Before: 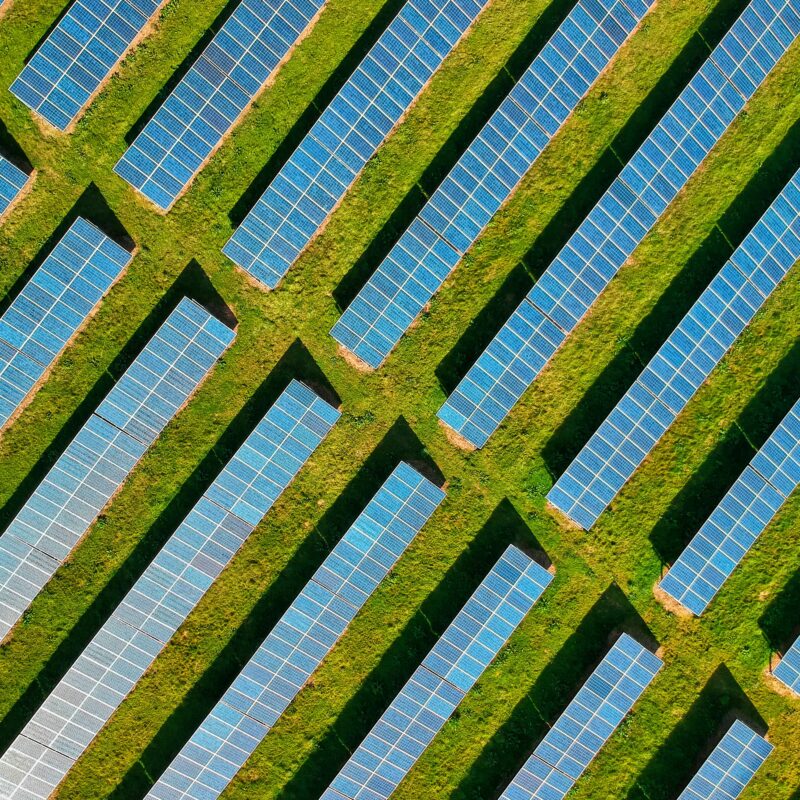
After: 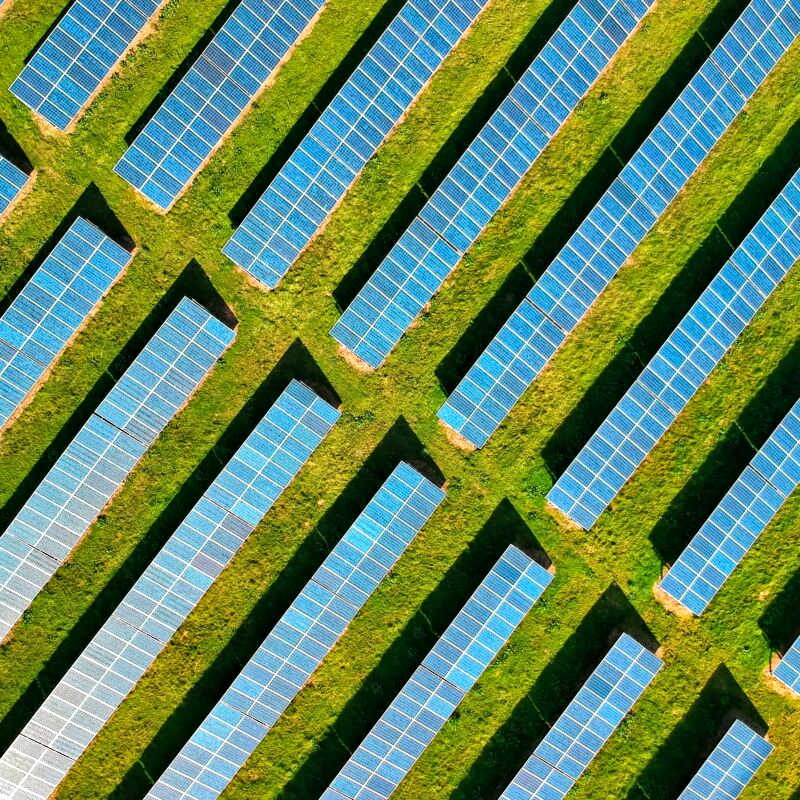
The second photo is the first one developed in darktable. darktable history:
haze removal: compatibility mode true, adaptive false
tone equalizer: -8 EV -0.435 EV, -7 EV -0.38 EV, -6 EV -0.33 EV, -5 EV -0.234 EV, -3 EV 0.234 EV, -2 EV 0.326 EV, -1 EV 0.405 EV, +0 EV 0.421 EV
